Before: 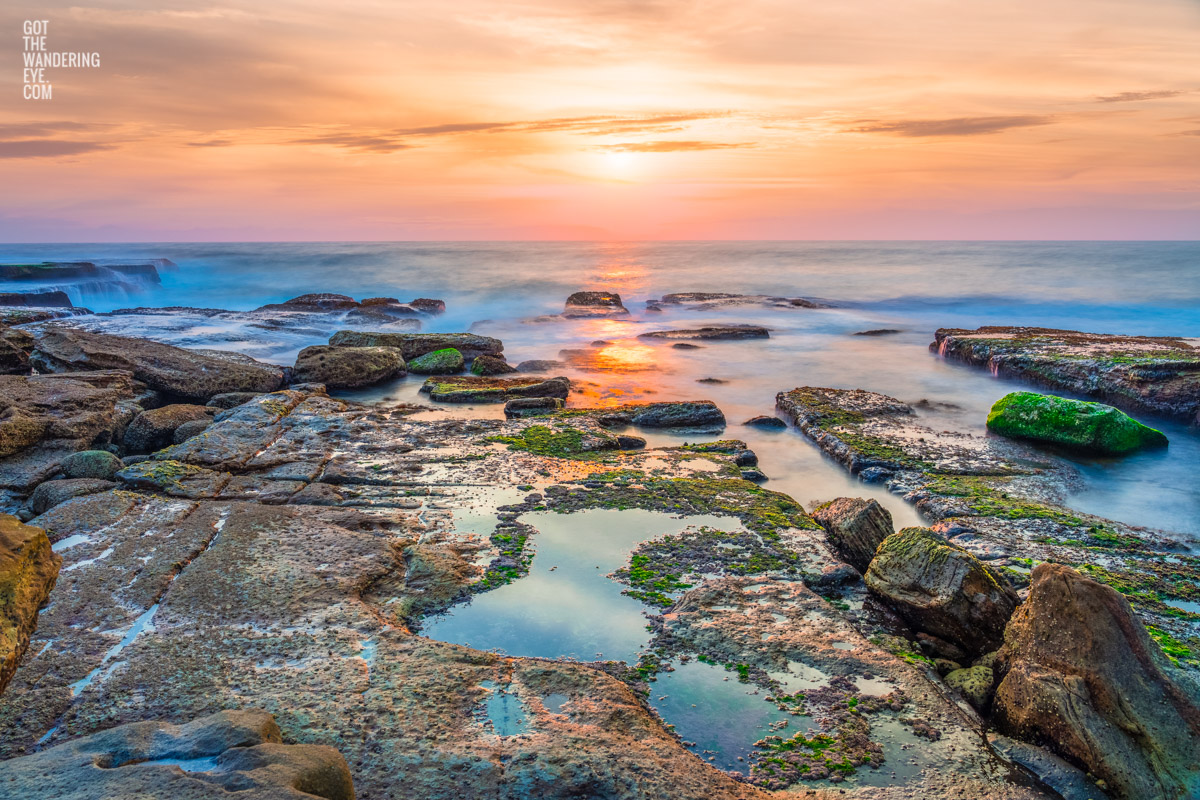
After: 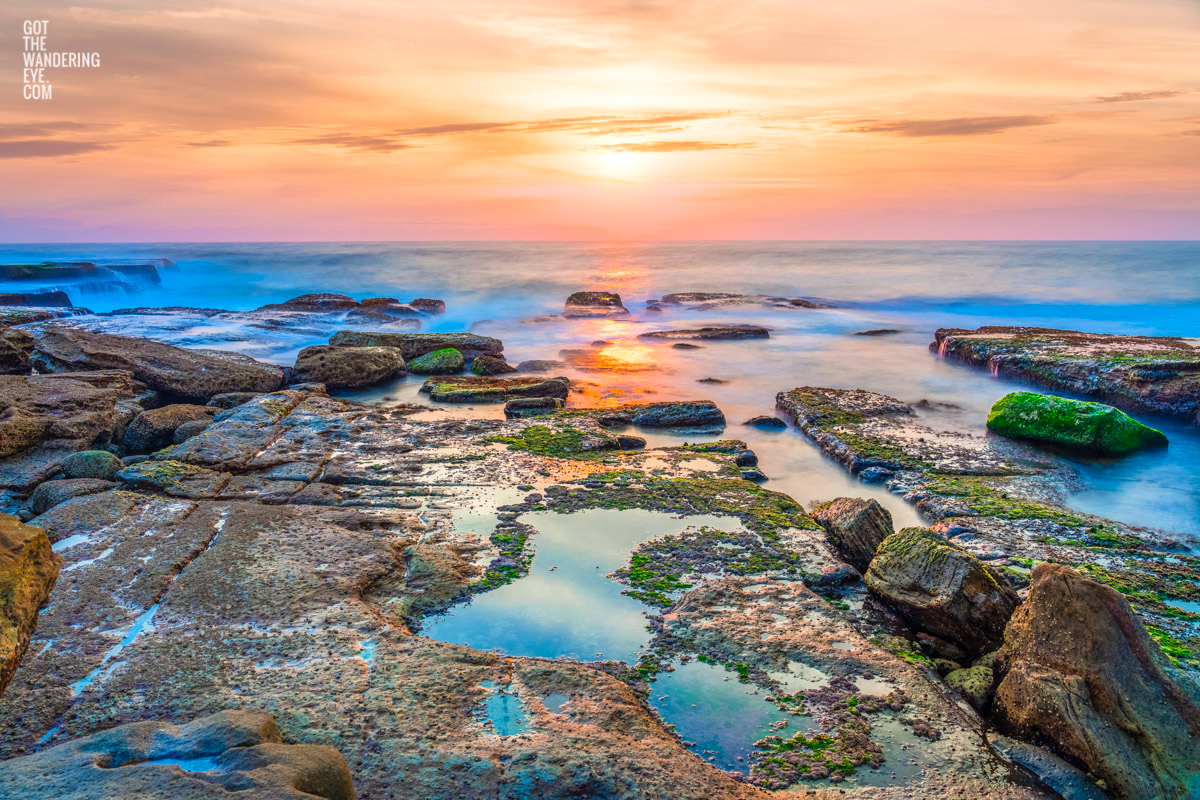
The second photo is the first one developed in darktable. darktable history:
levels: mode automatic, white 99.89%, levels [0, 0.492, 0.984]
color zones: curves: ch1 [(0.25, 0.5) (0.747, 0.71)]
